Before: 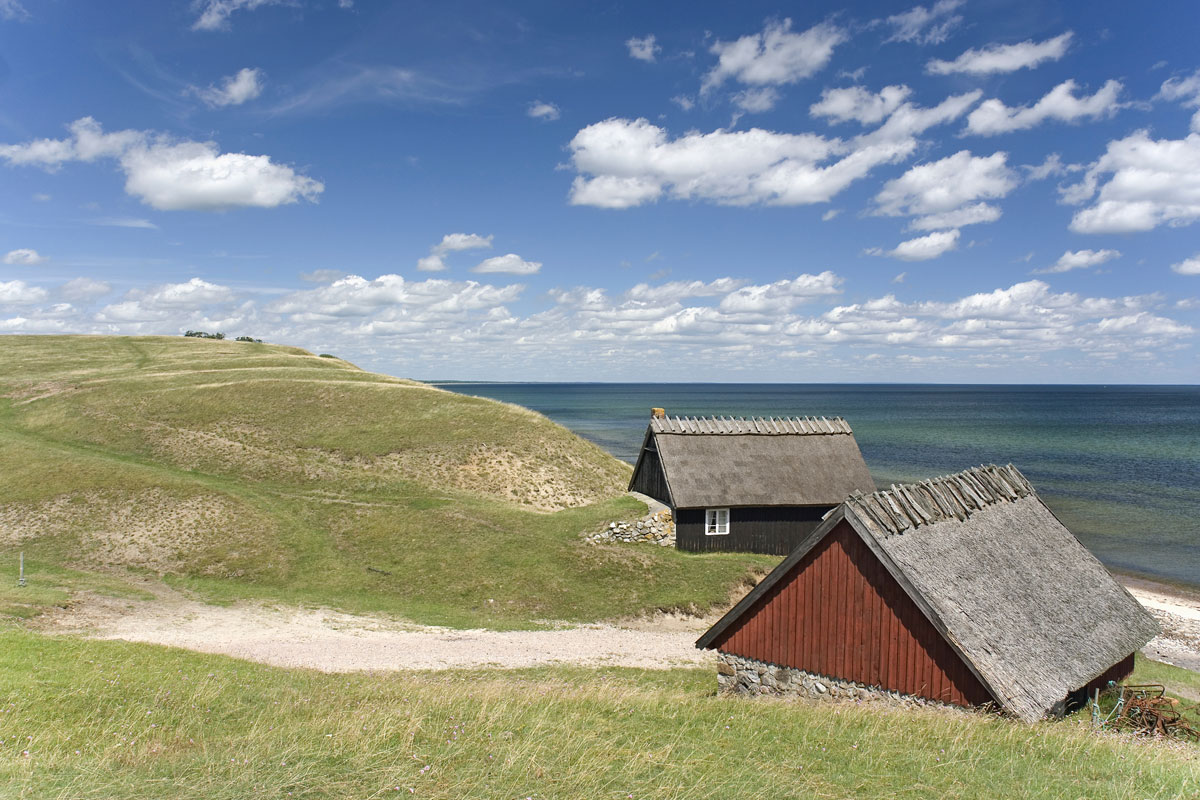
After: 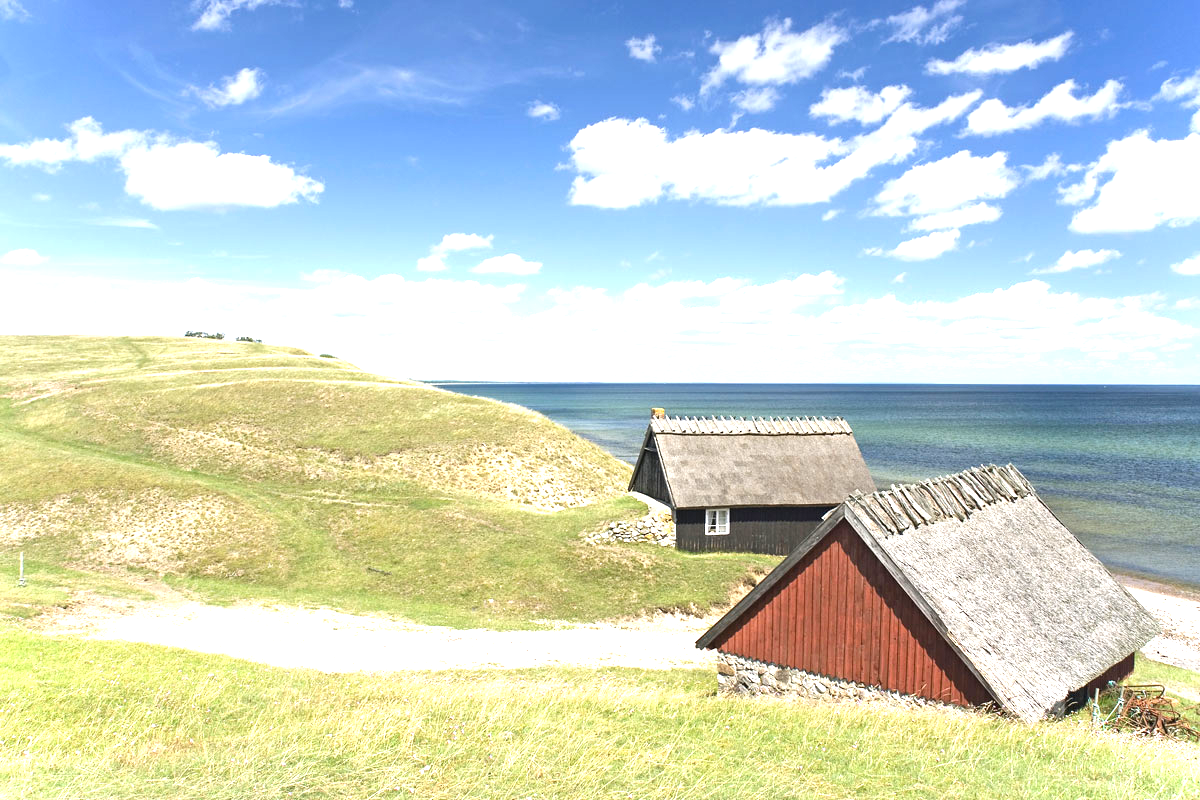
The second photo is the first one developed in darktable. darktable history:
exposure: black level correction 0, exposure 1.338 EV, compensate exposure bias true, compensate highlight preservation false
